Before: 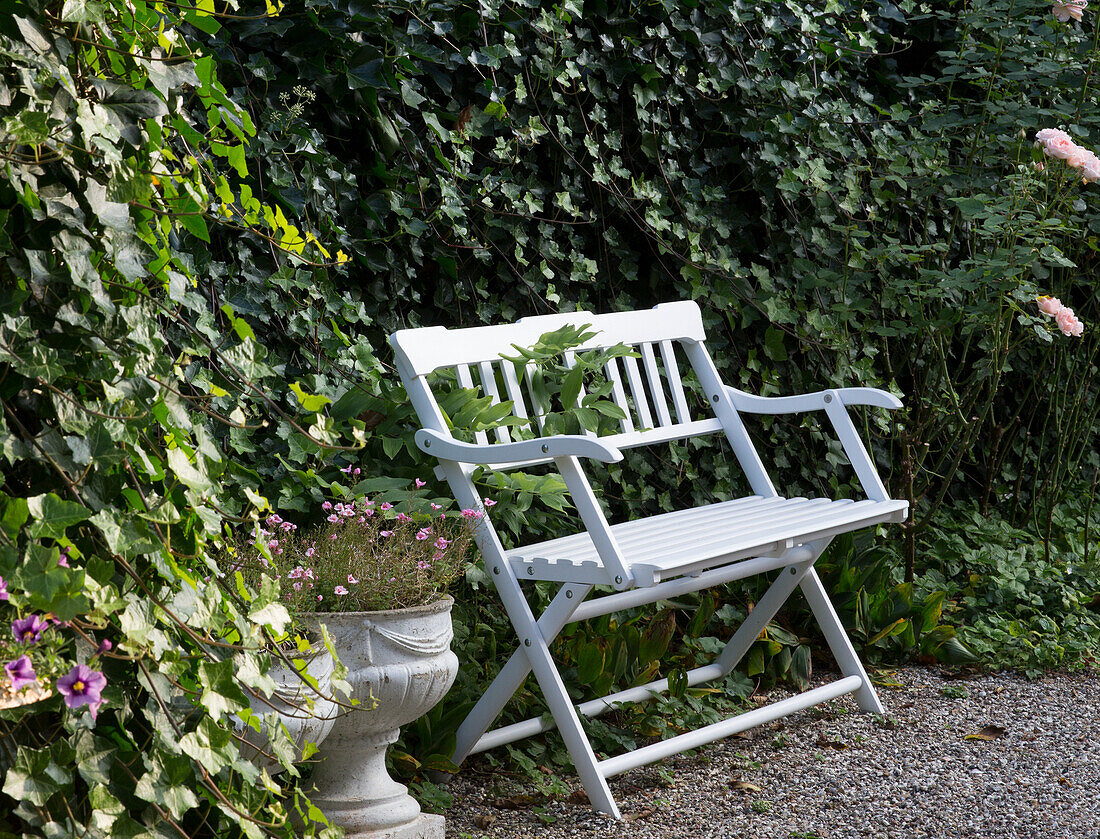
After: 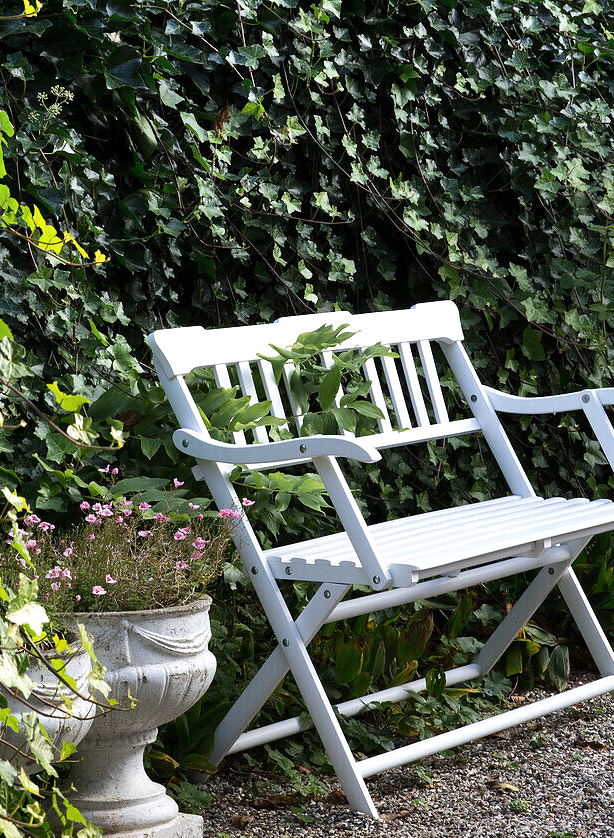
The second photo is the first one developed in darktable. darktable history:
crop: left 22.019%, right 22.136%, bottom 0.007%
shadows and highlights: shadows 53.05, soften with gaussian
tone equalizer: -8 EV -0.442 EV, -7 EV -0.355 EV, -6 EV -0.306 EV, -5 EV -0.222 EV, -3 EV 0.204 EV, -2 EV 0.343 EV, -1 EV 0.369 EV, +0 EV 0.412 EV, edges refinement/feathering 500, mask exposure compensation -1.57 EV, preserve details no
